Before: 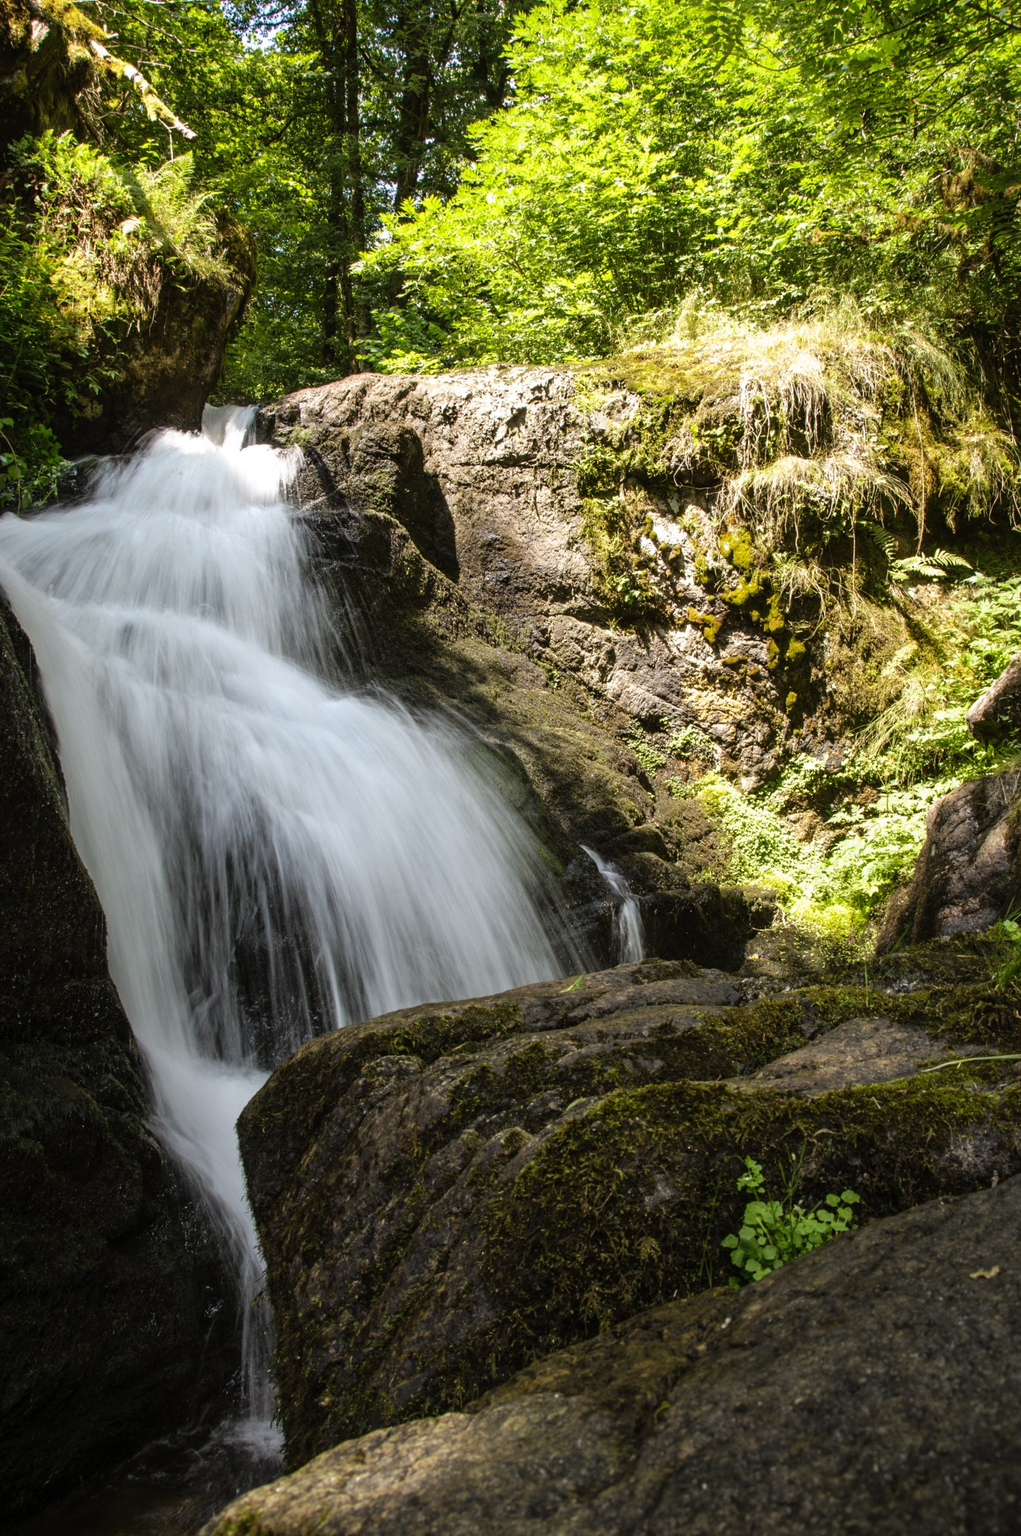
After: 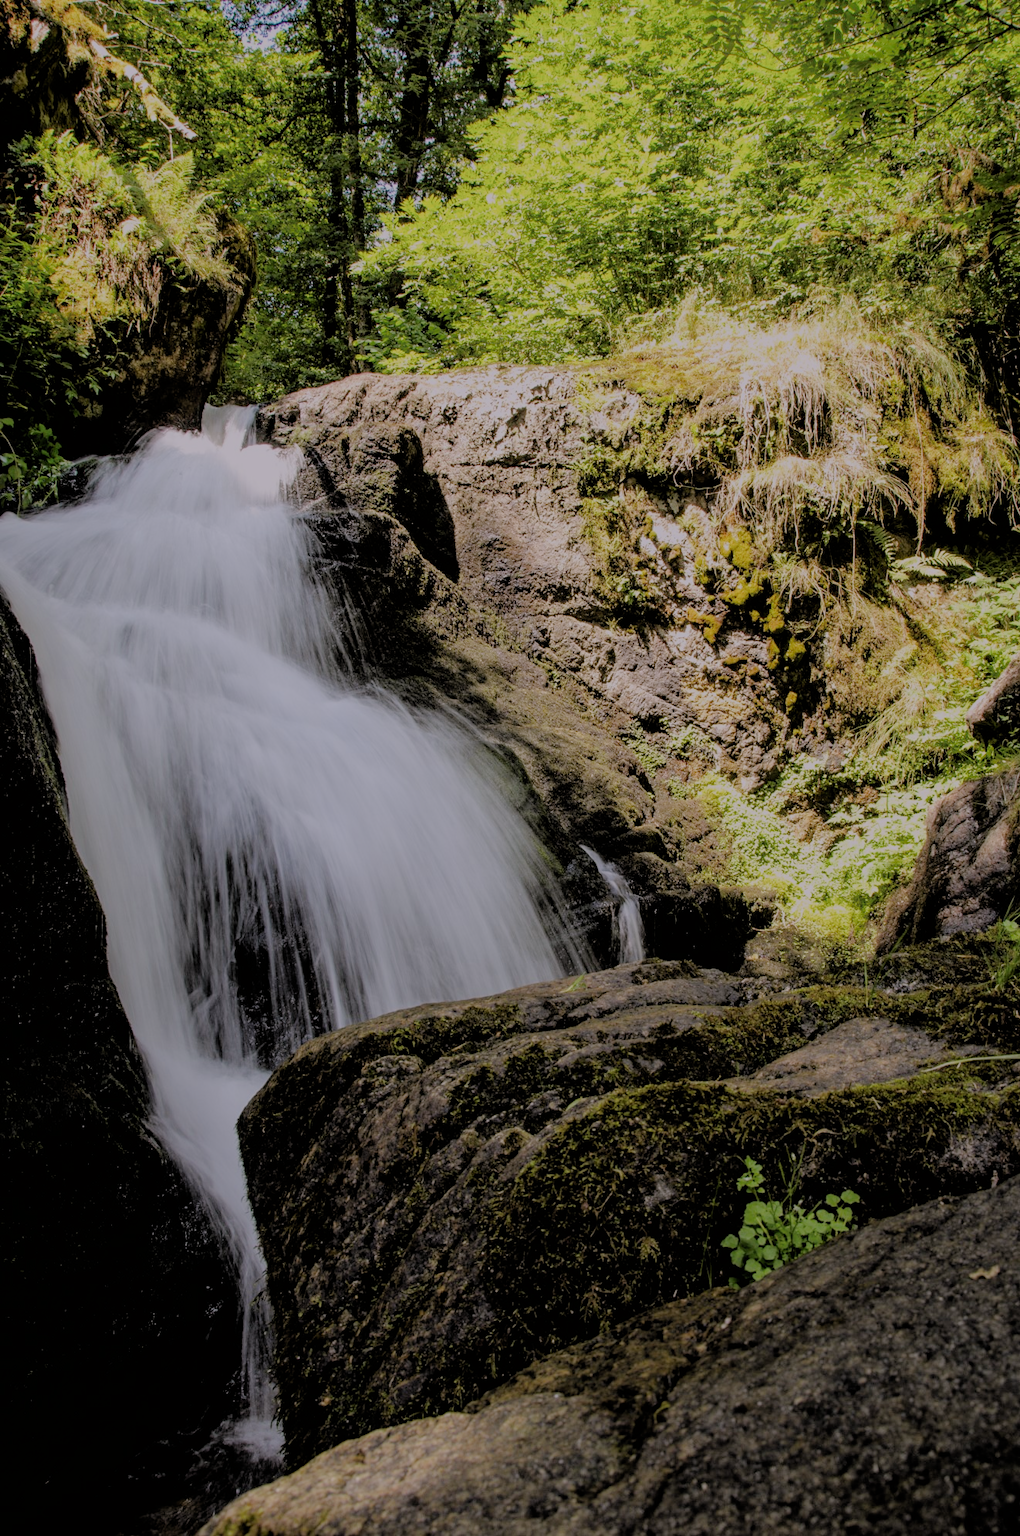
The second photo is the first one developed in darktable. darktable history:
filmic rgb: black relative exposure -4.42 EV, white relative exposure 6.58 EV, hardness 1.85, contrast 0.5
bloom: on, module defaults
white balance: red 1.05, blue 1.072
